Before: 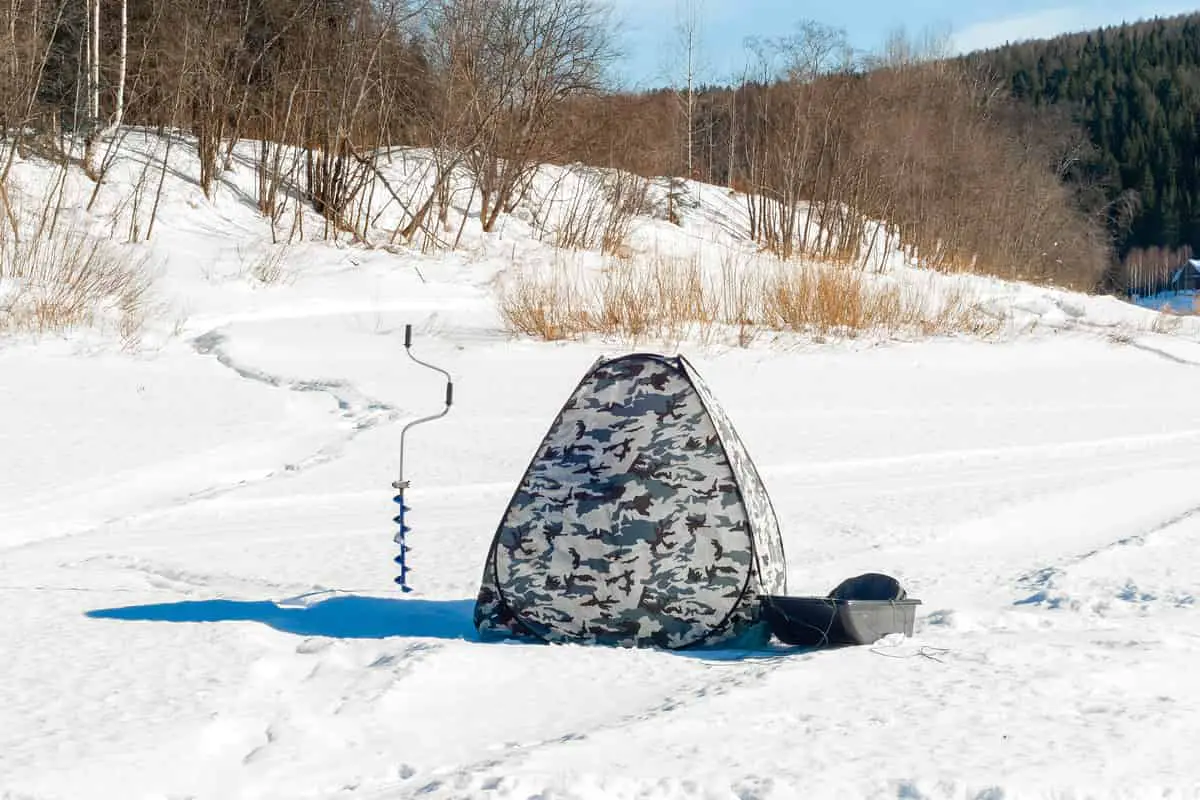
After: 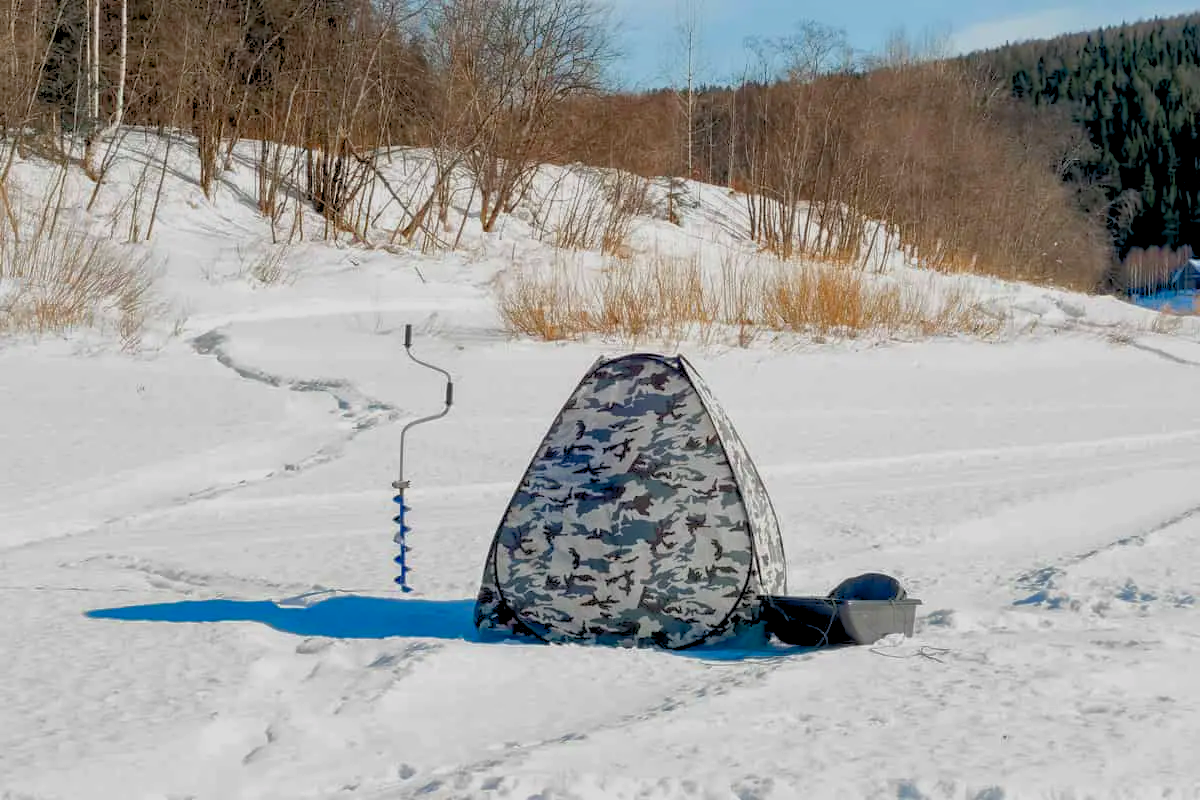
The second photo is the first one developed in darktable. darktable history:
rgb levels: preserve colors sum RGB, levels [[0.038, 0.433, 0.934], [0, 0.5, 1], [0, 0.5, 1]]
contrast brightness saturation: contrast 0.07, brightness -0.13, saturation 0.06
exposure: black level correction 0.001, exposure 0.014 EV, compensate highlight preservation false
shadows and highlights: on, module defaults
